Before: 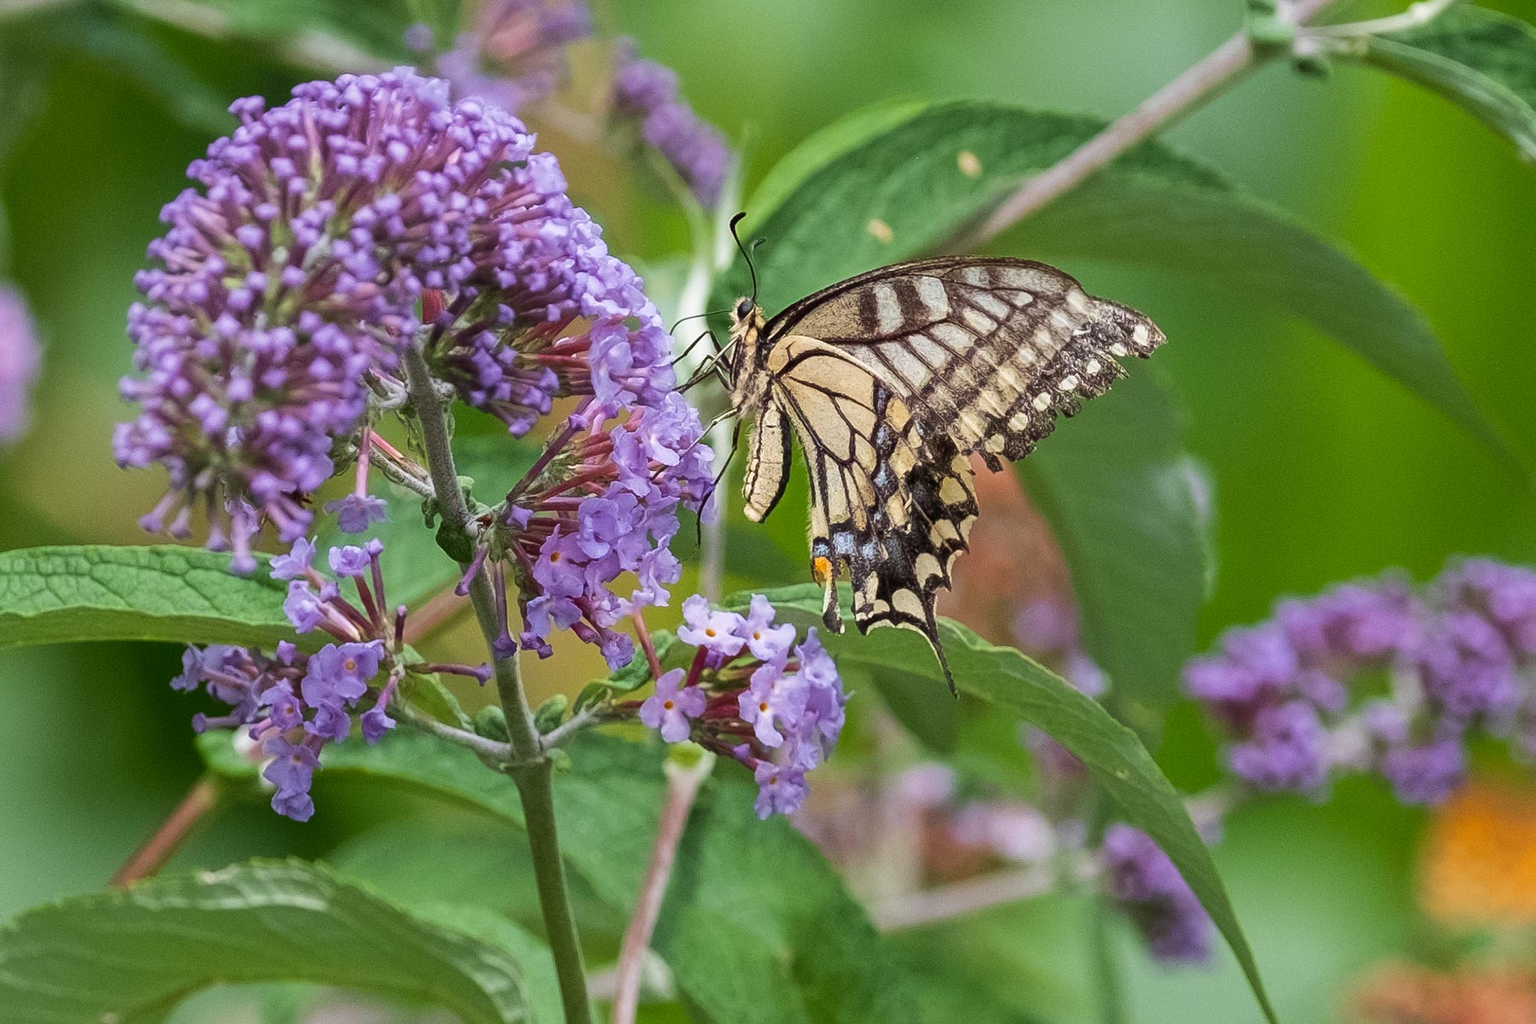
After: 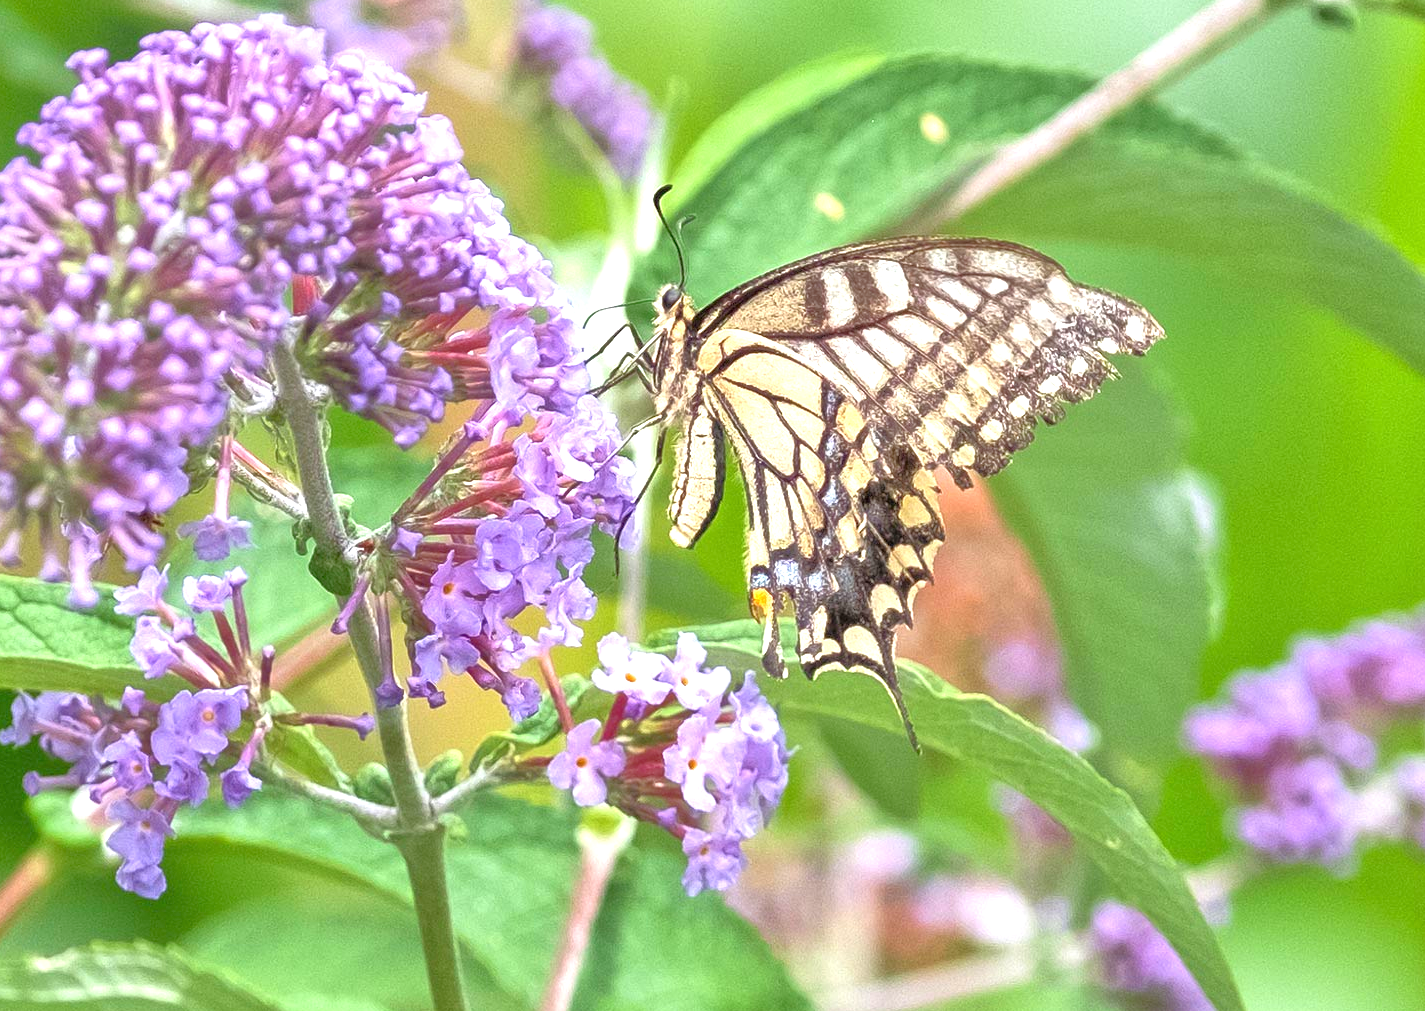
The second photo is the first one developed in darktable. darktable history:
crop: left 11.225%, top 5.381%, right 9.565%, bottom 10.314%
tone equalizer: -7 EV 0.15 EV, -6 EV 0.6 EV, -5 EV 1.15 EV, -4 EV 1.33 EV, -3 EV 1.15 EV, -2 EV 0.6 EV, -1 EV 0.15 EV, mask exposure compensation -0.5 EV
exposure: black level correction 0, exposure 1.125 EV, compensate exposure bias true, compensate highlight preservation false
